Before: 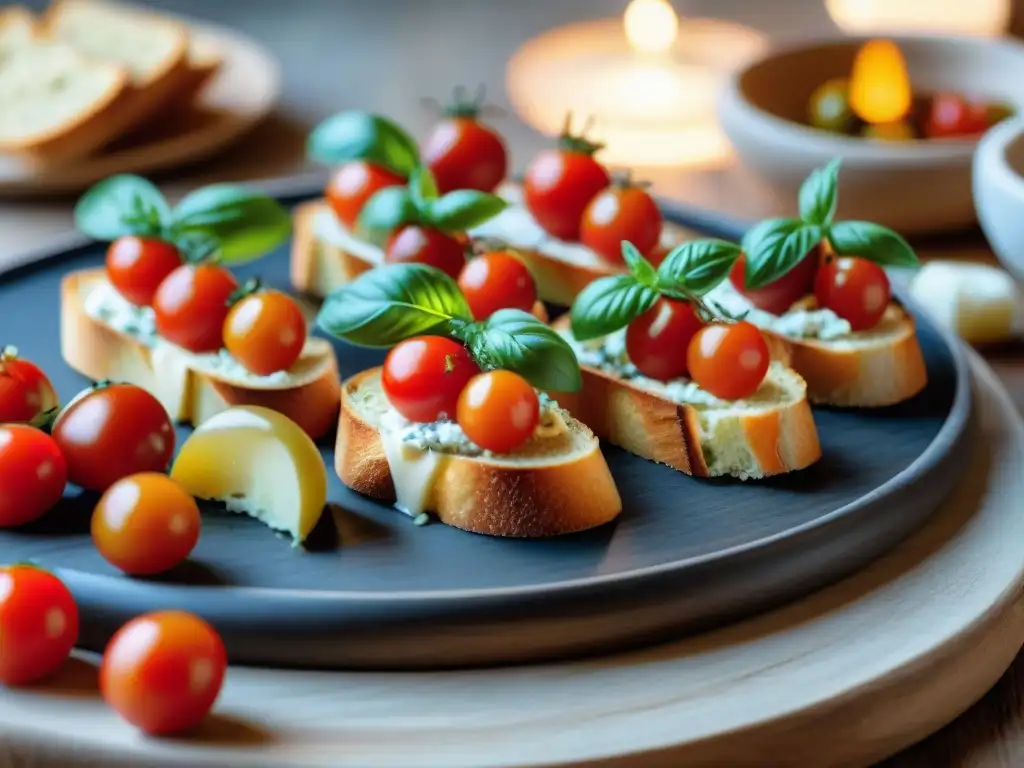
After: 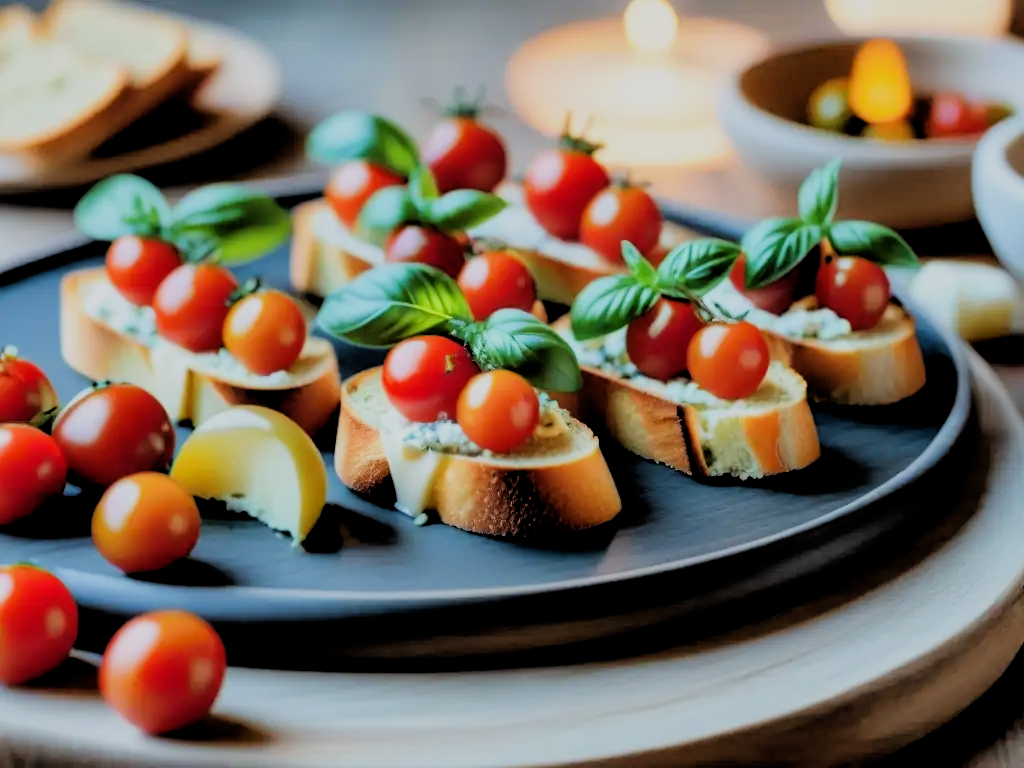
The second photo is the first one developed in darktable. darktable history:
rgb levels: levels [[0.013, 0.434, 0.89], [0, 0.5, 1], [0, 0.5, 1]]
filmic rgb: black relative exposure -4.14 EV, white relative exposure 5.1 EV, hardness 2.11, contrast 1.165
tone equalizer: on, module defaults
